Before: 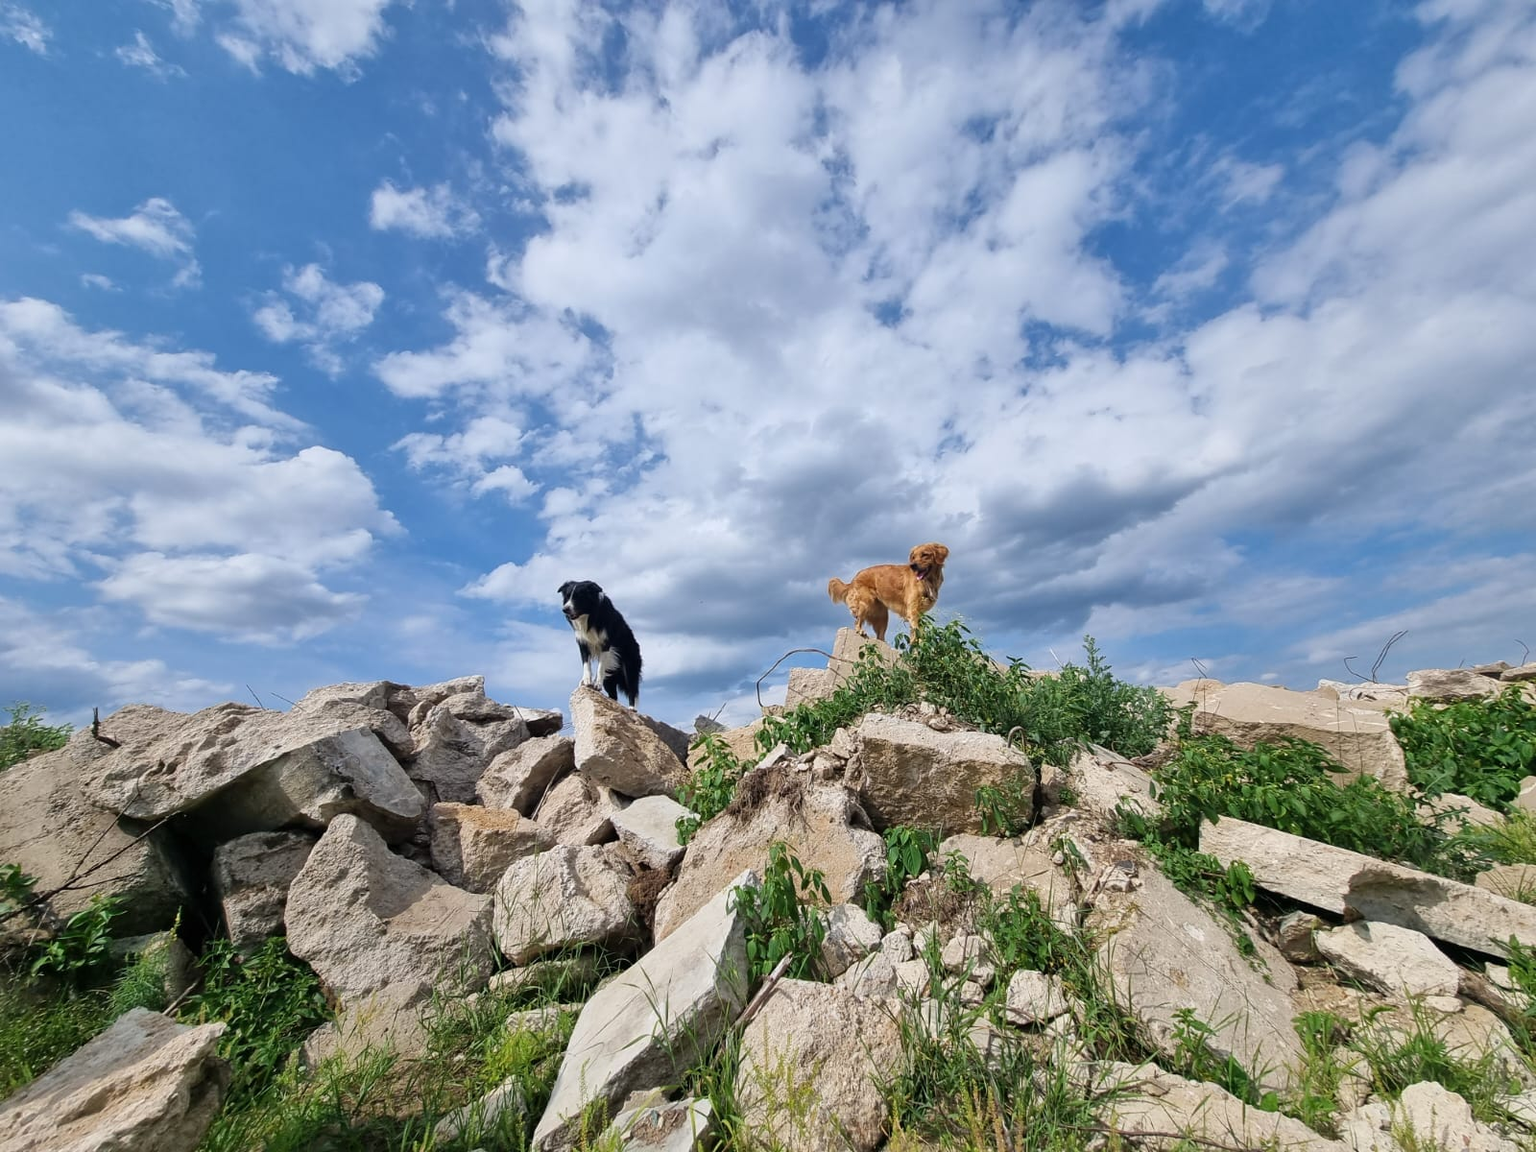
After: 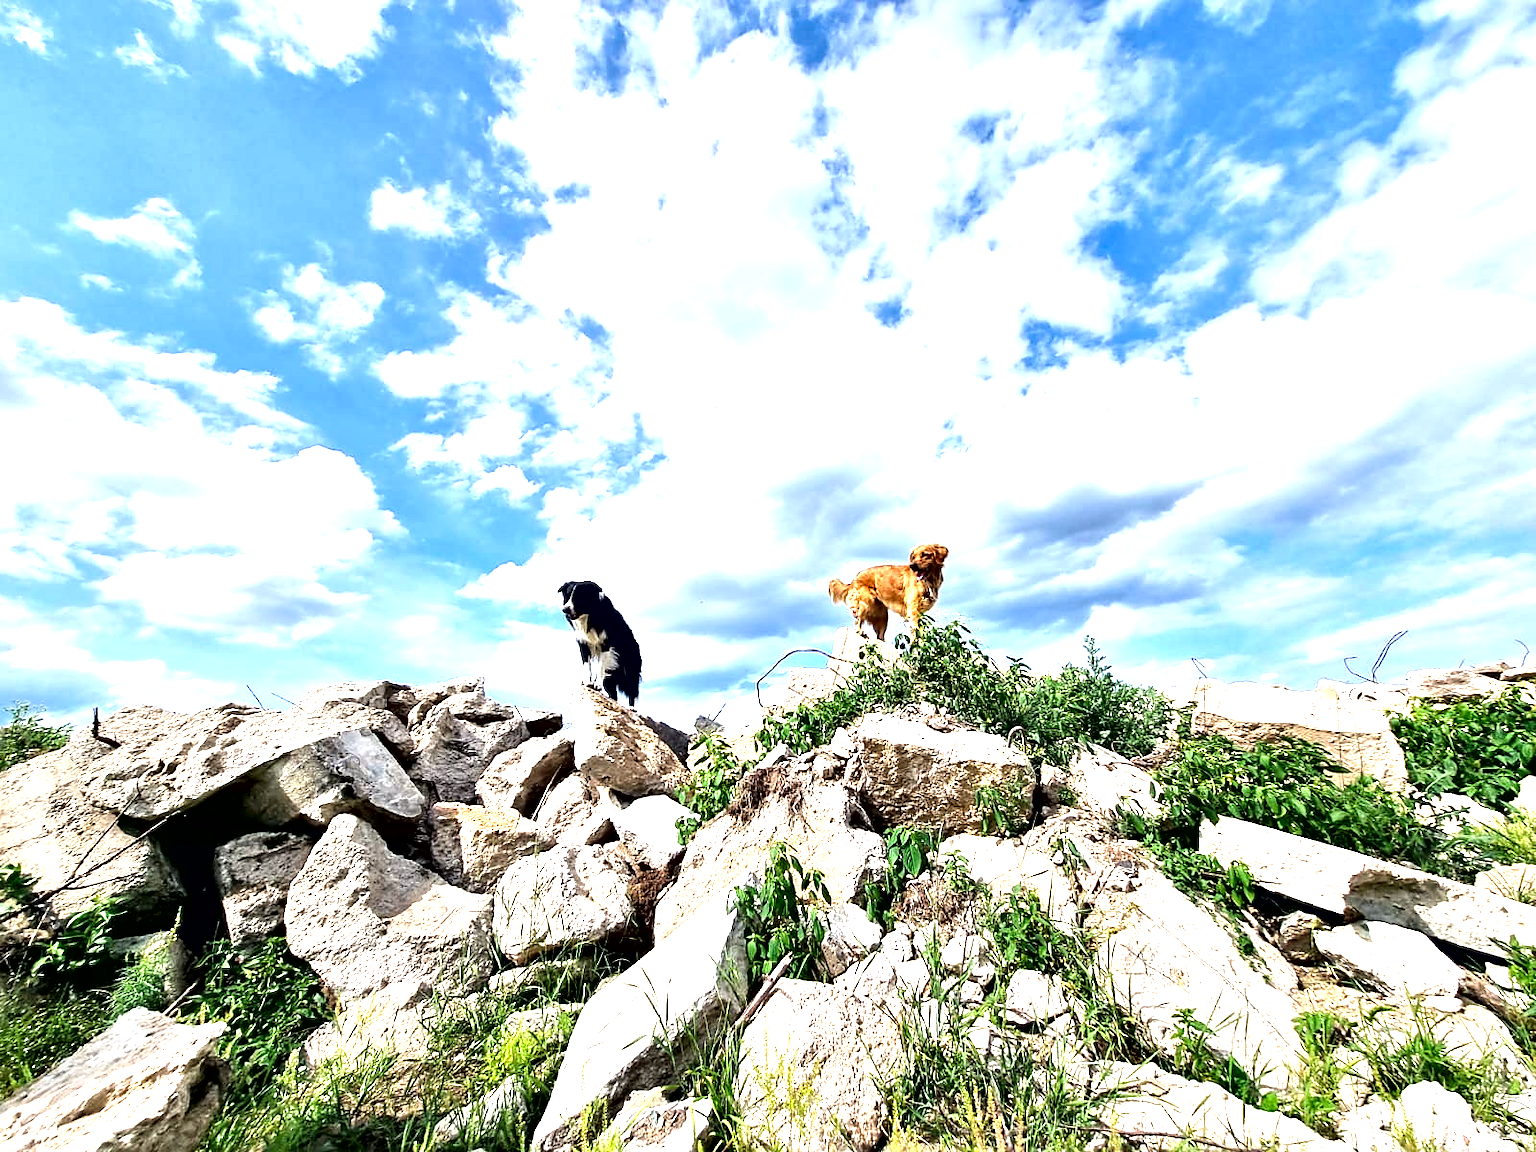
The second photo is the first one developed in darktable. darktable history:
sharpen: radius 1.608, amount 0.372, threshold 1.582
tone equalizer: -8 EV -0.422 EV, -7 EV -0.391 EV, -6 EV -0.327 EV, -5 EV -0.219 EV, -3 EV 0.195 EV, -2 EV 0.308 EV, -1 EV 0.391 EV, +0 EV 0.426 EV
exposure: black level correction 0, exposure 1.104 EV, compensate exposure bias true, compensate highlight preservation false
contrast equalizer: octaves 7, y [[0.6 ×6], [0.55 ×6], [0 ×6], [0 ×6], [0 ×6]]
contrast brightness saturation: contrast 0.07
